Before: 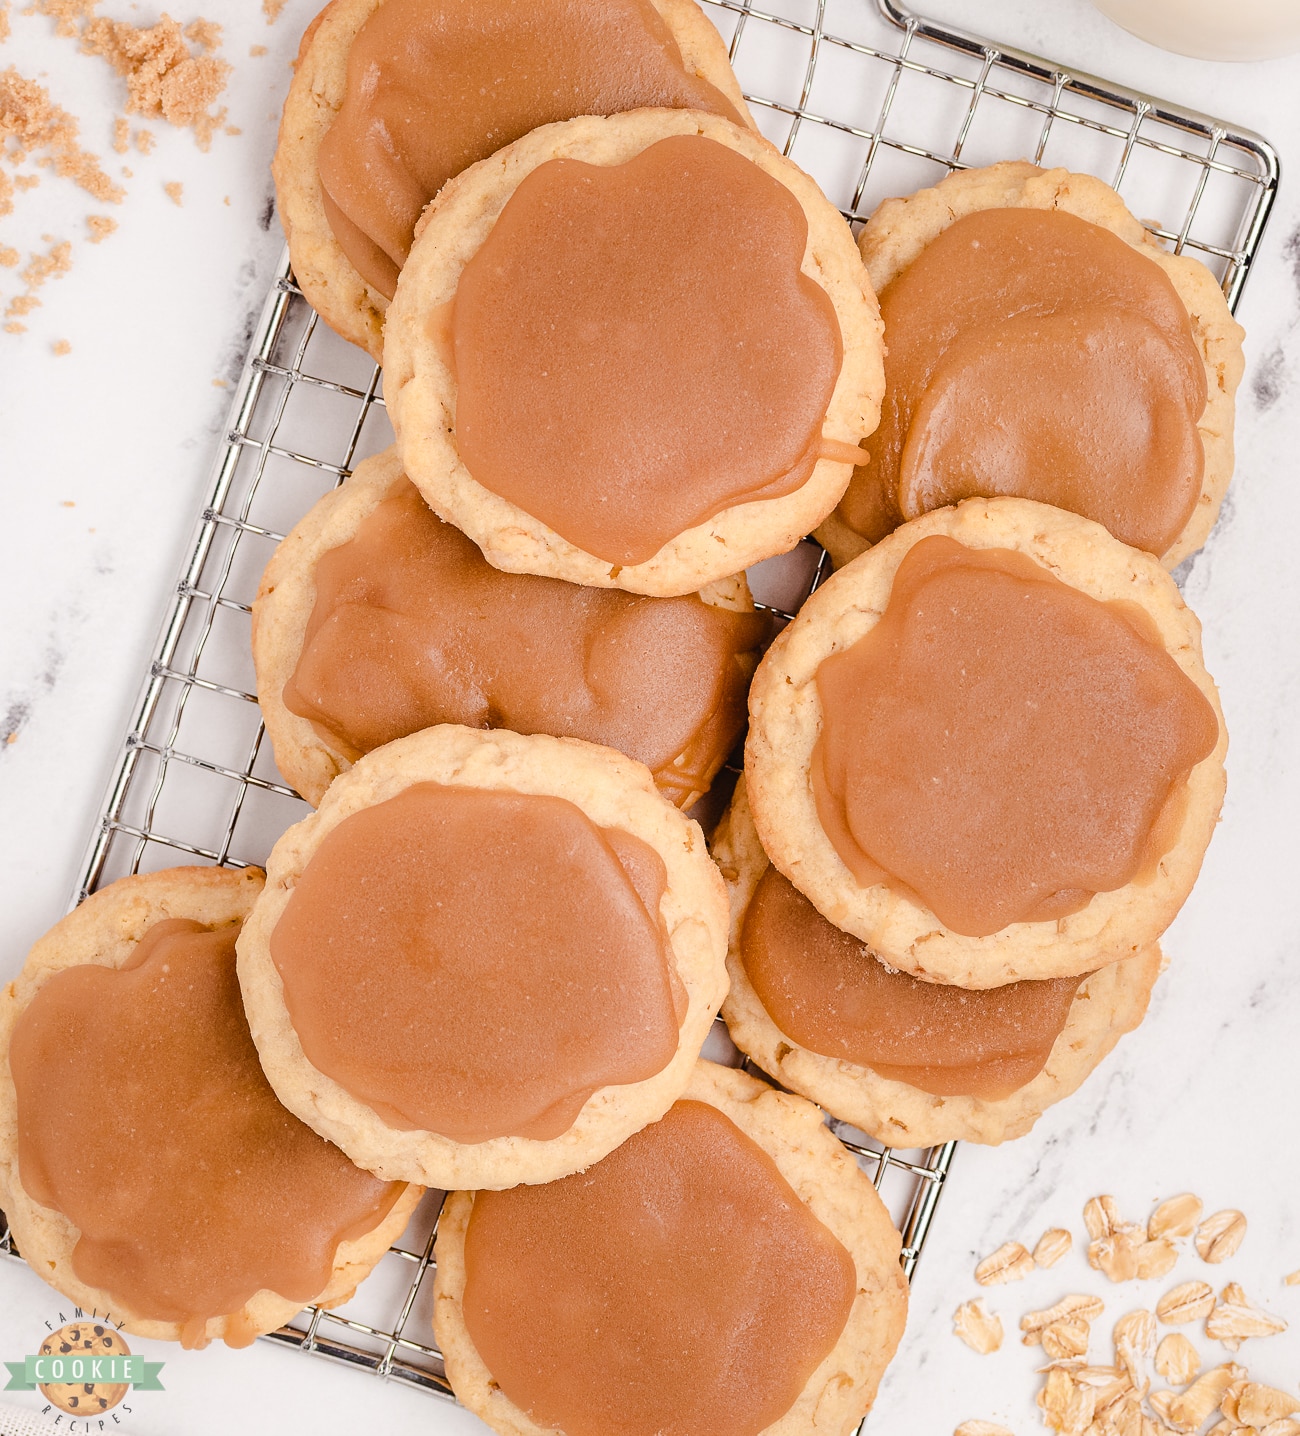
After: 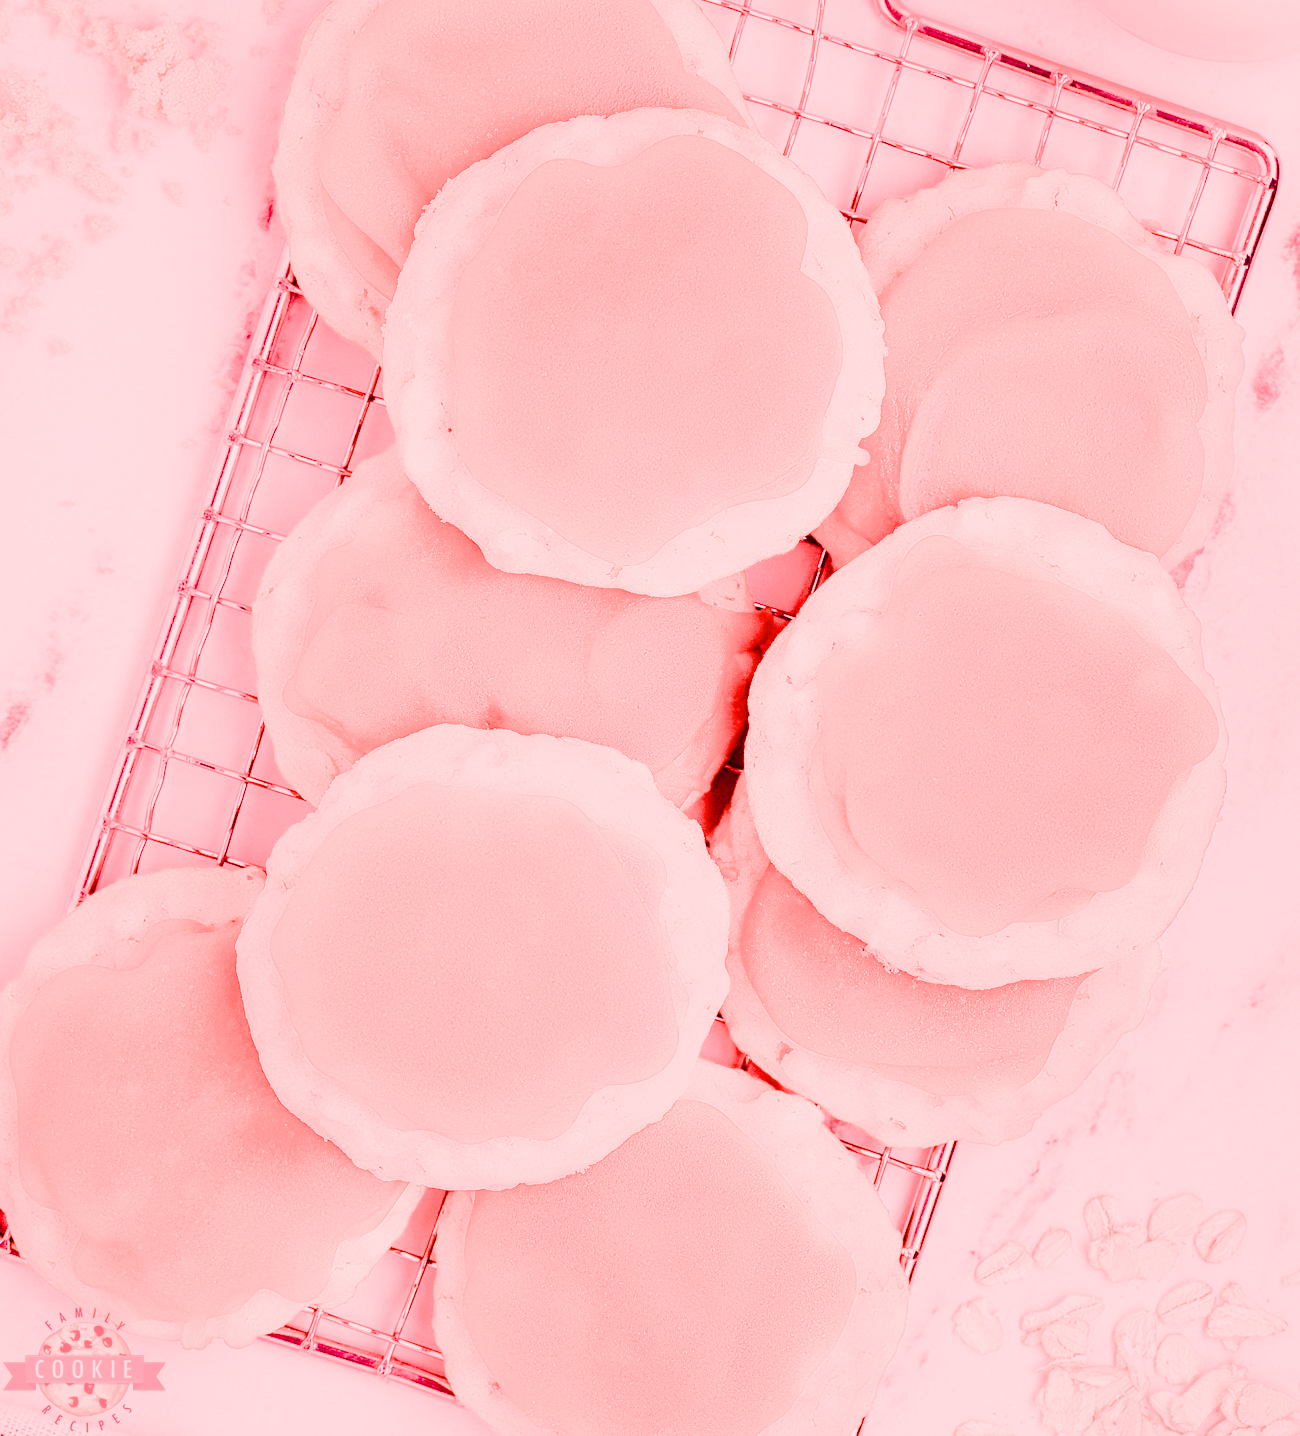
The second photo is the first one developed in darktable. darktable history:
filmic rgb: black relative exposure -7.32 EV, white relative exposure 5.09 EV, hardness 3.2
white balance: red 4.26, blue 1.802
color balance rgb: perceptual saturation grading › global saturation 20%, global vibrance 20%
tone equalizer: on, module defaults
